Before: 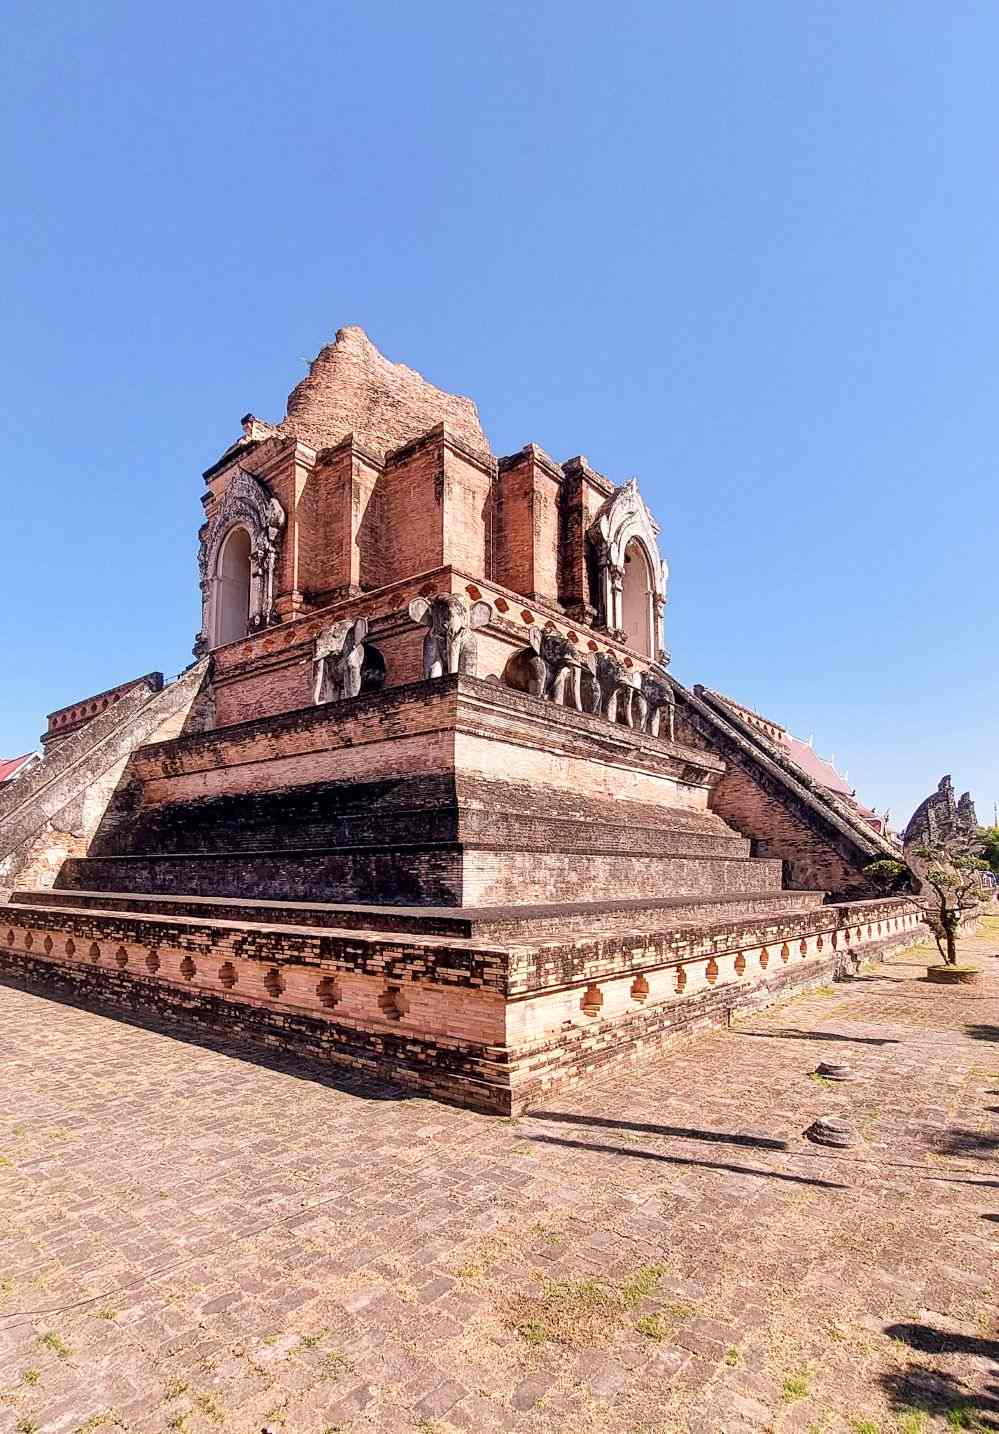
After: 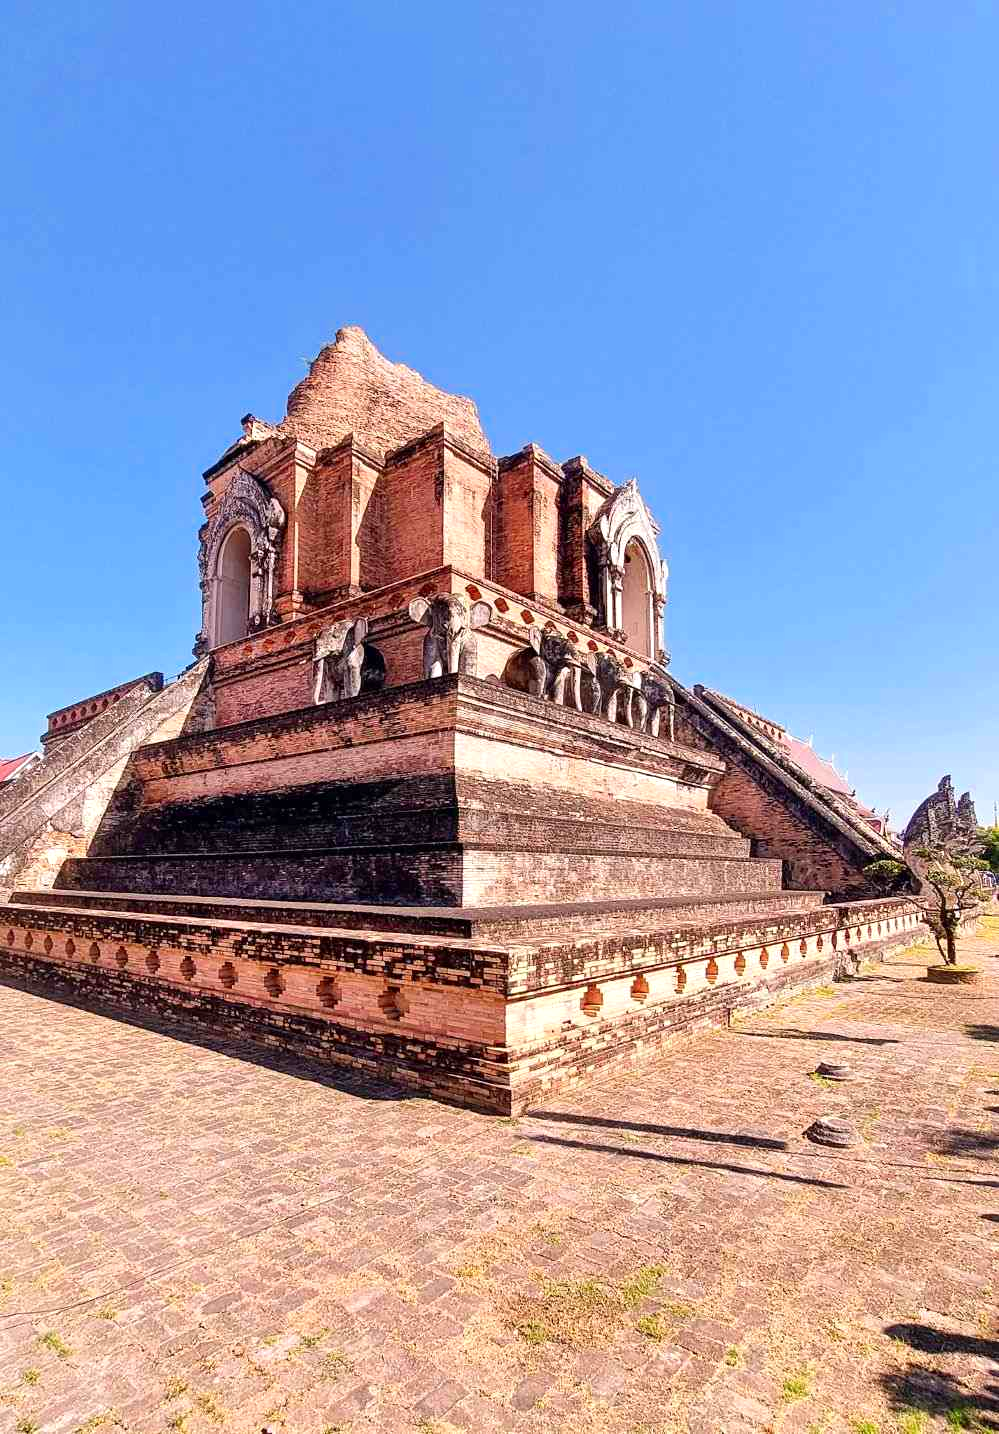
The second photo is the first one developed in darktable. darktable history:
tone equalizer: on, module defaults
exposure: exposure 0.161 EV, compensate highlight preservation false
color zones: curves: ch0 [(0, 0.613) (0.01, 0.613) (0.245, 0.448) (0.498, 0.529) (0.642, 0.665) (0.879, 0.777) (0.99, 0.613)]; ch1 [(0, 0) (0.143, 0) (0.286, 0) (0.429, 0) (0.571, 0) (0.714, 0) (0.857, 0)], mix -121.96%
